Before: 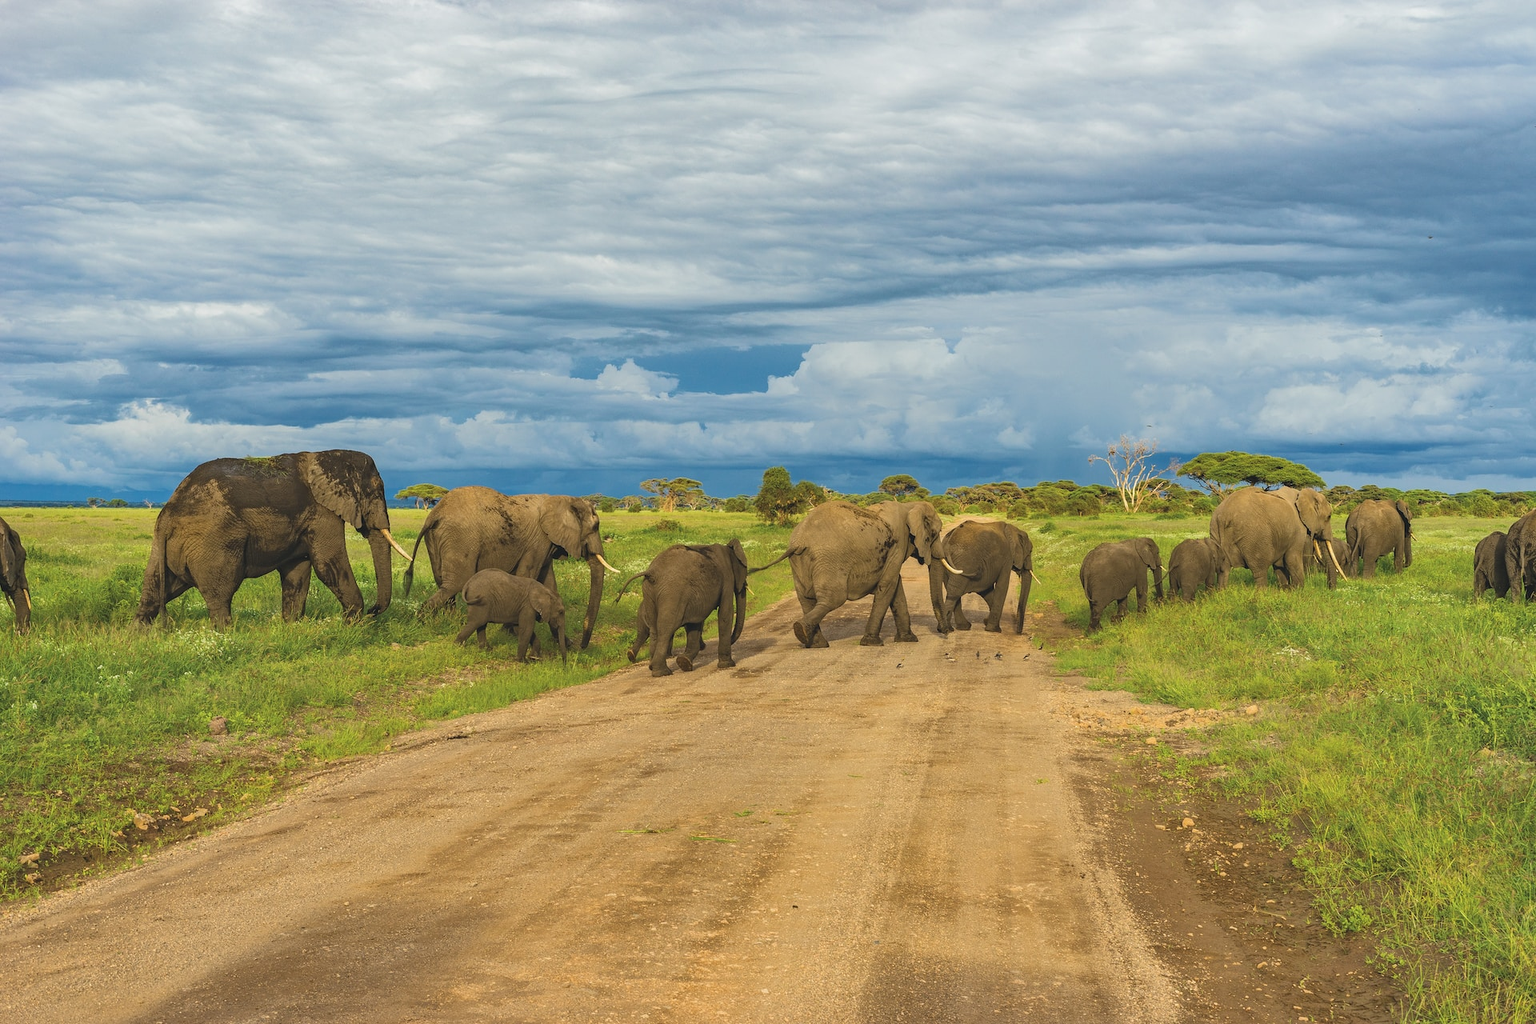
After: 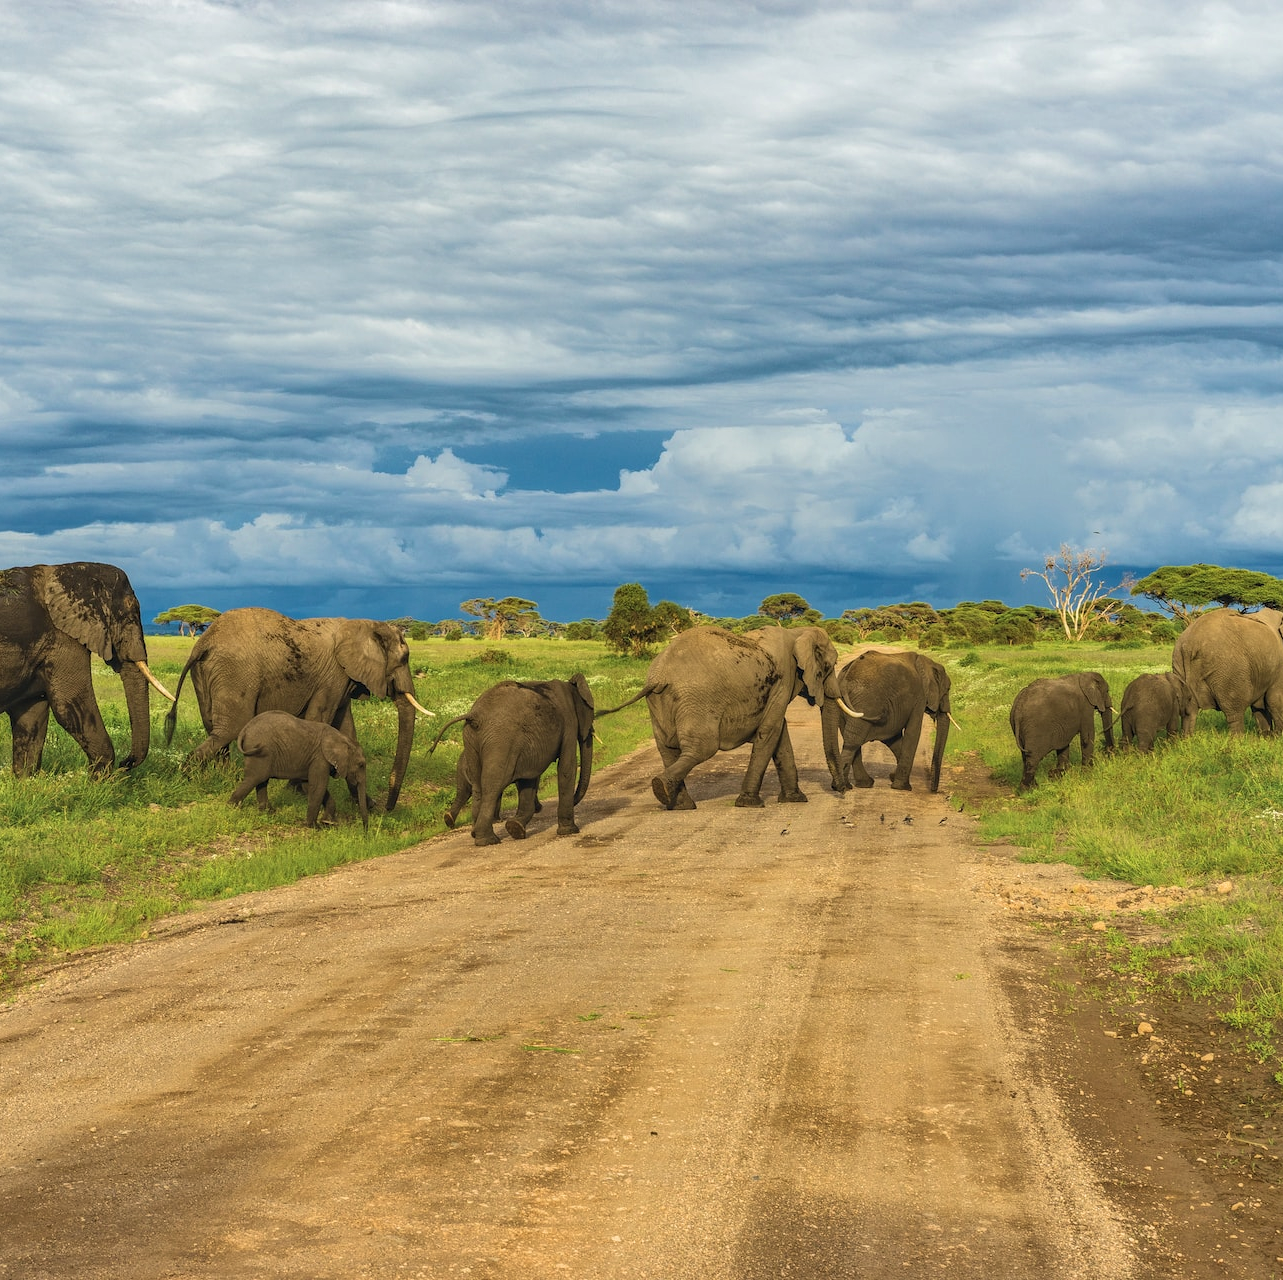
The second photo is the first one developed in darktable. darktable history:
crop and rotate: left 17.732%, right 15.423%
local contrast: on, module defaults
velvia: strength 15%
